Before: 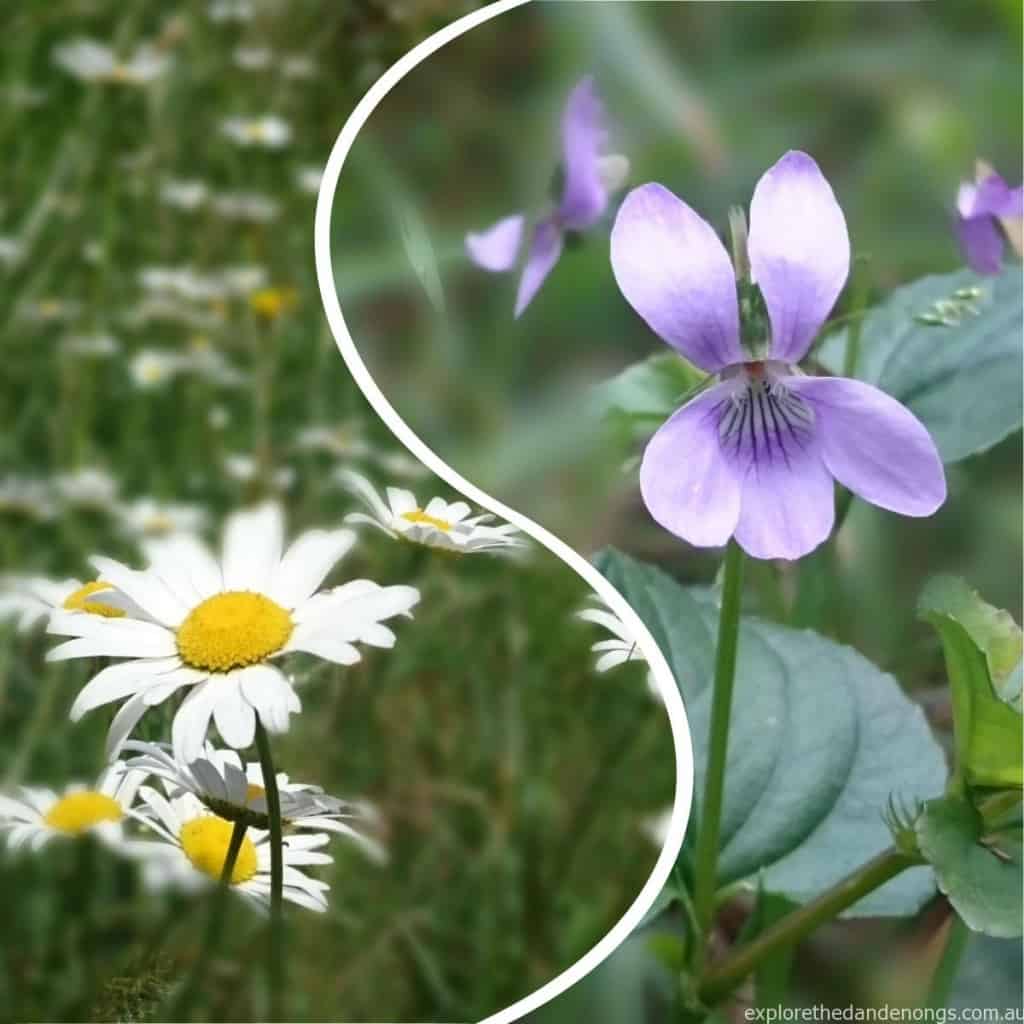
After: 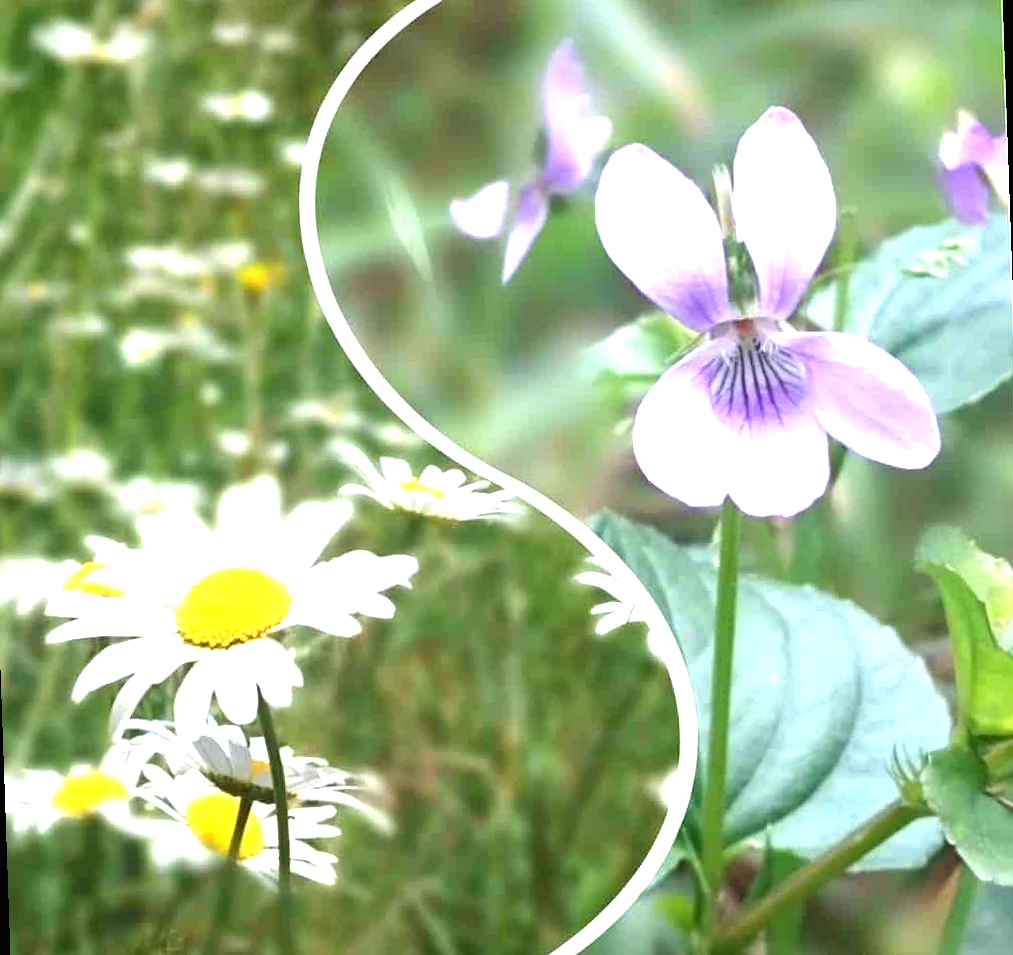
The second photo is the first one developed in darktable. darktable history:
rotate and perspective: rotation -2°, crop left 0.022, crop right 0.978, crop top 0.049, crop bottom 0.951
exposure: black level correction 0, exposure 1.45 EV, compensate exposure bias true, compensate highlight preservation false
